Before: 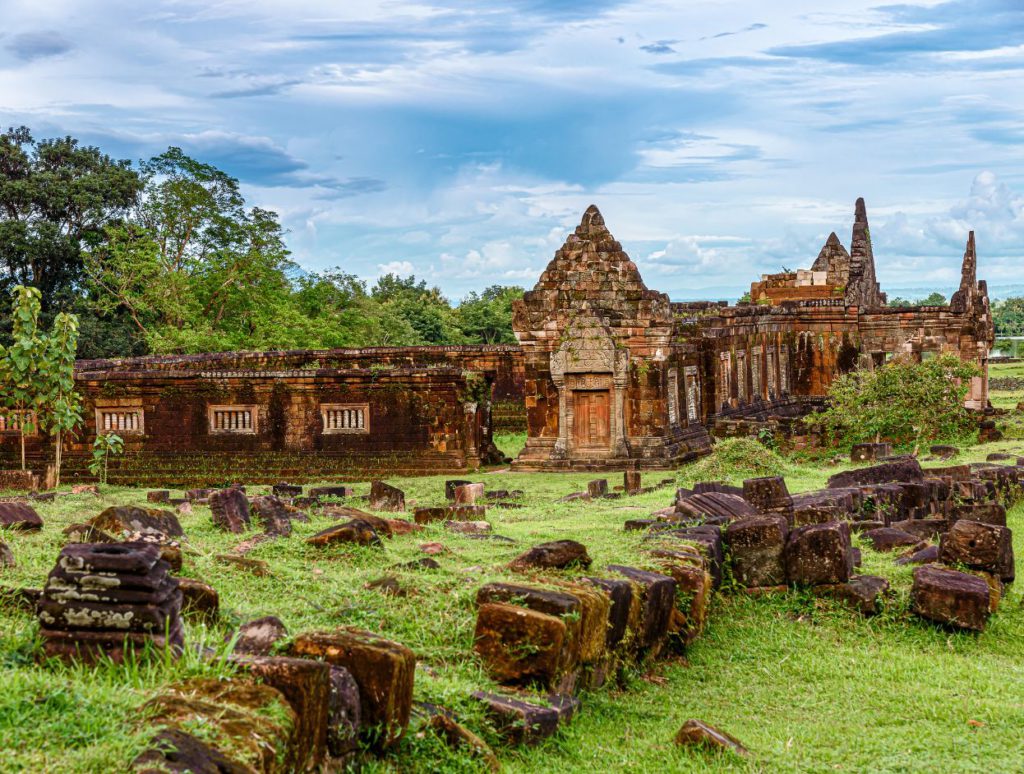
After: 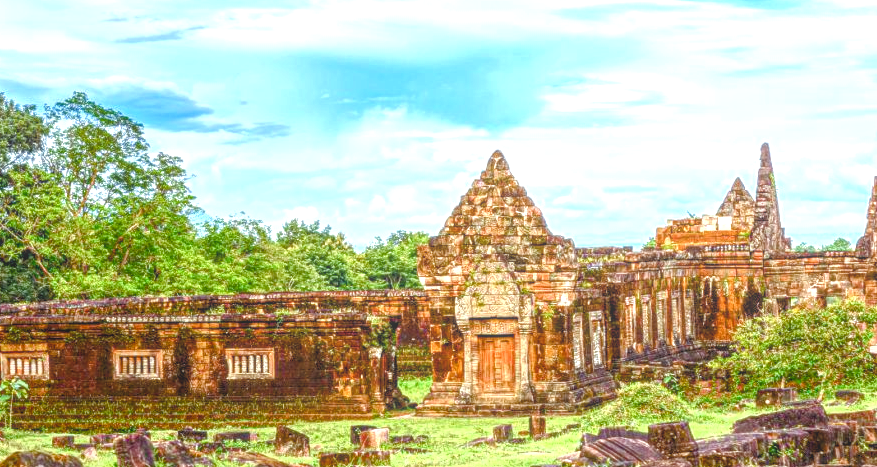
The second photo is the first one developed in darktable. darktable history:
exposure: exposure 1 EV, compensate highlight preservation false
color balance rgb: perceptual saturation grading › global saturation 20%, perceptual saturation grading › highlights -25%, perceptual saturation grading › shadows 25%
color calibration: illuminant Planckian (black body), x 0.351, y 0.352, temperature 4794.27 K
contrast equalizer: octaves 7, y [[0.6 ×6], [0.55 ×6], [0 ×6], [0 ×6], [0 ×6]], mix 0.29
crop and rotate: left 9.345%, top 7.22%, right 4.982%, bottom 32.331%
local contrast: highlights 73%, shadows 15%, midtone range 0.197
haze removal: strength 0.02, distance 0.25, compatibility mode true, adaptive false
